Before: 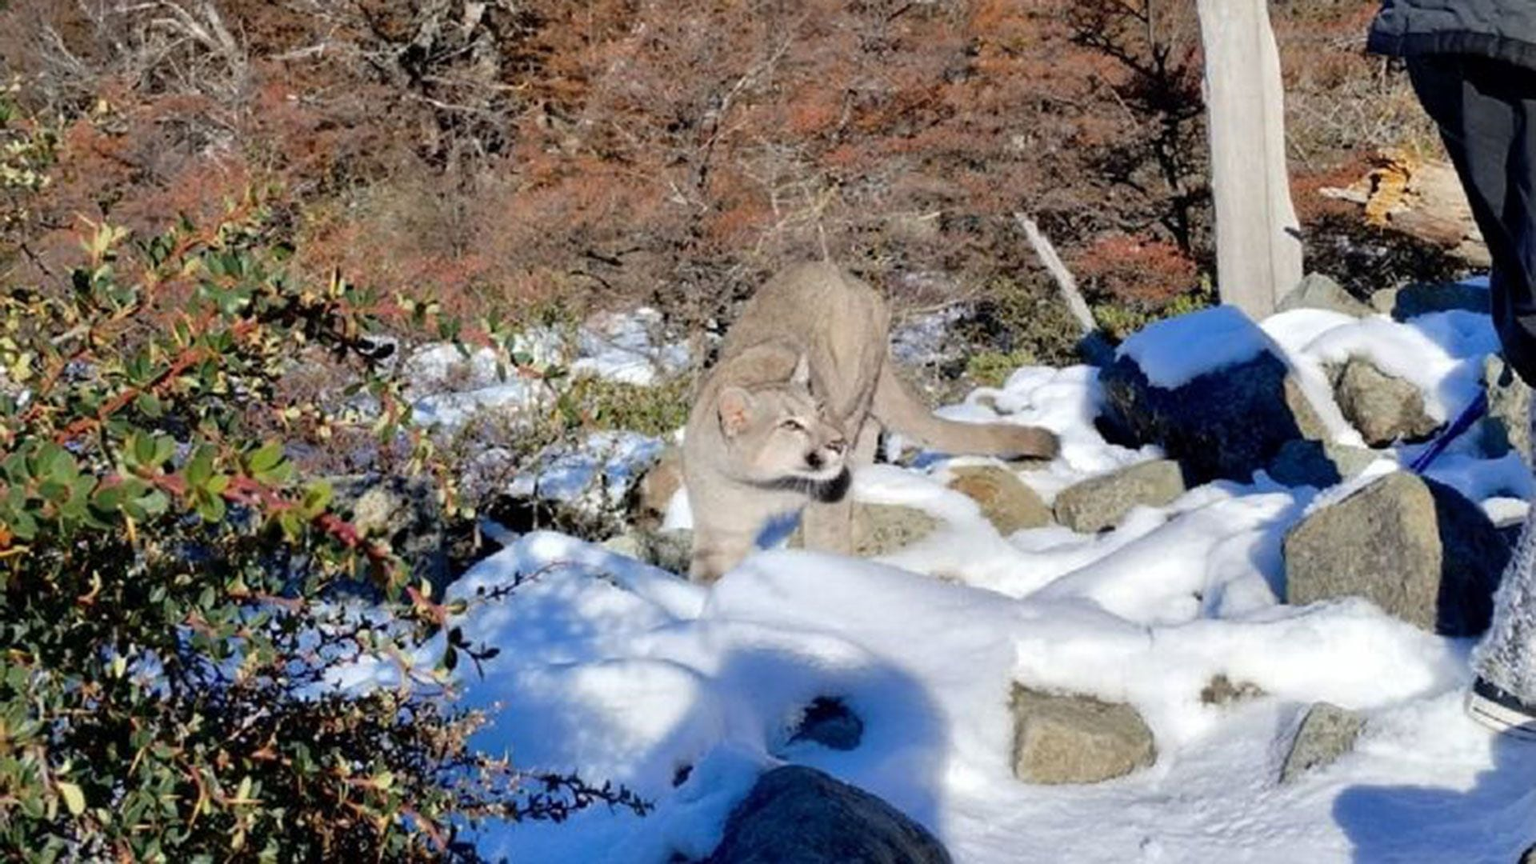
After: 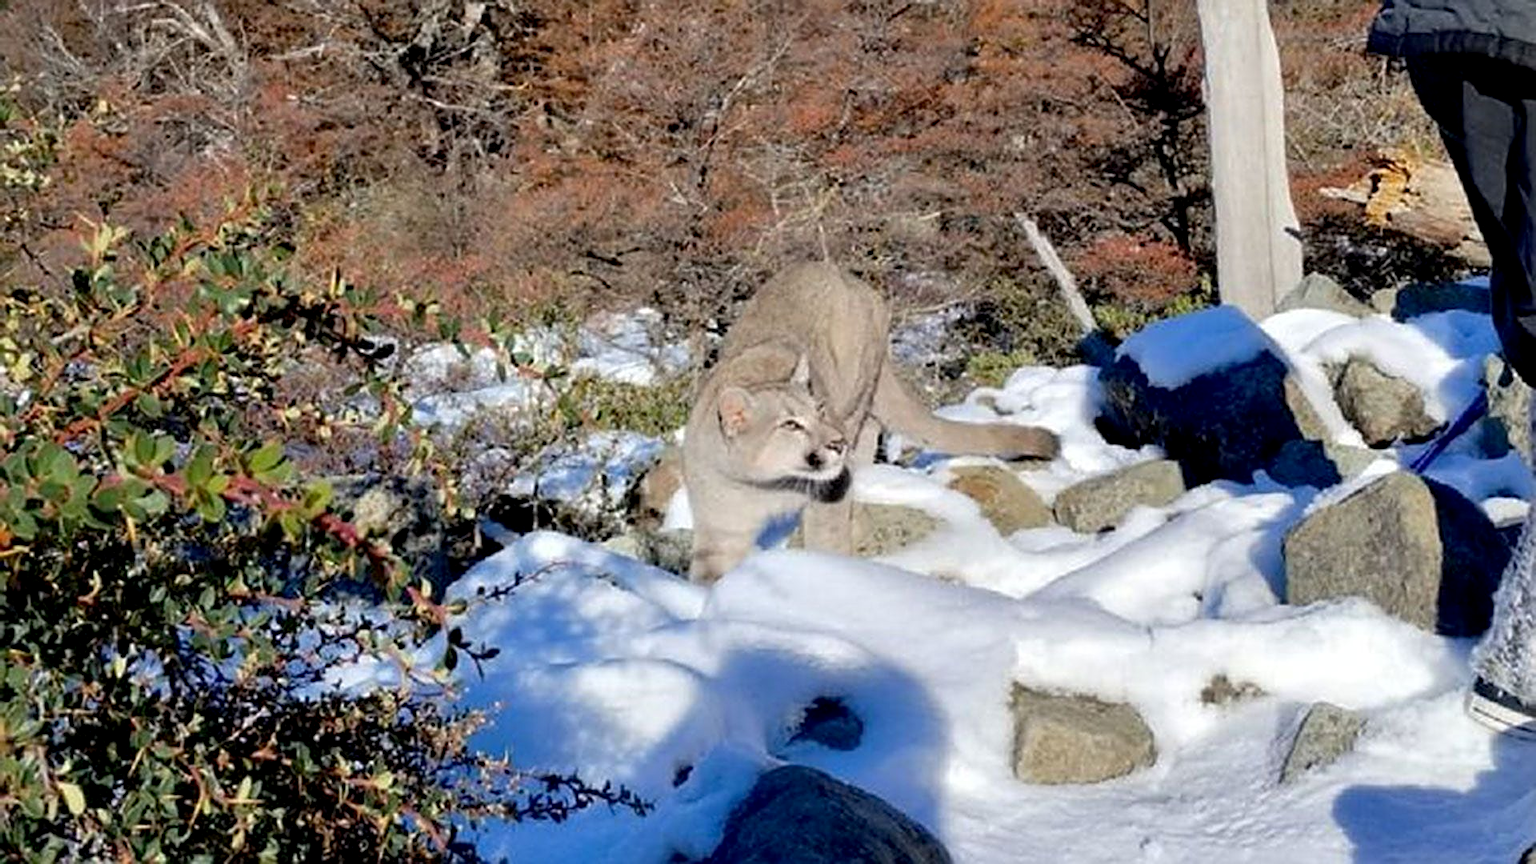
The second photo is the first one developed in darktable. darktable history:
sharpen: on, module defaults
exposure: black level correction 0.004, exposure 0.016 EV, compensate exposure bias true, compensate highlight preservation false
